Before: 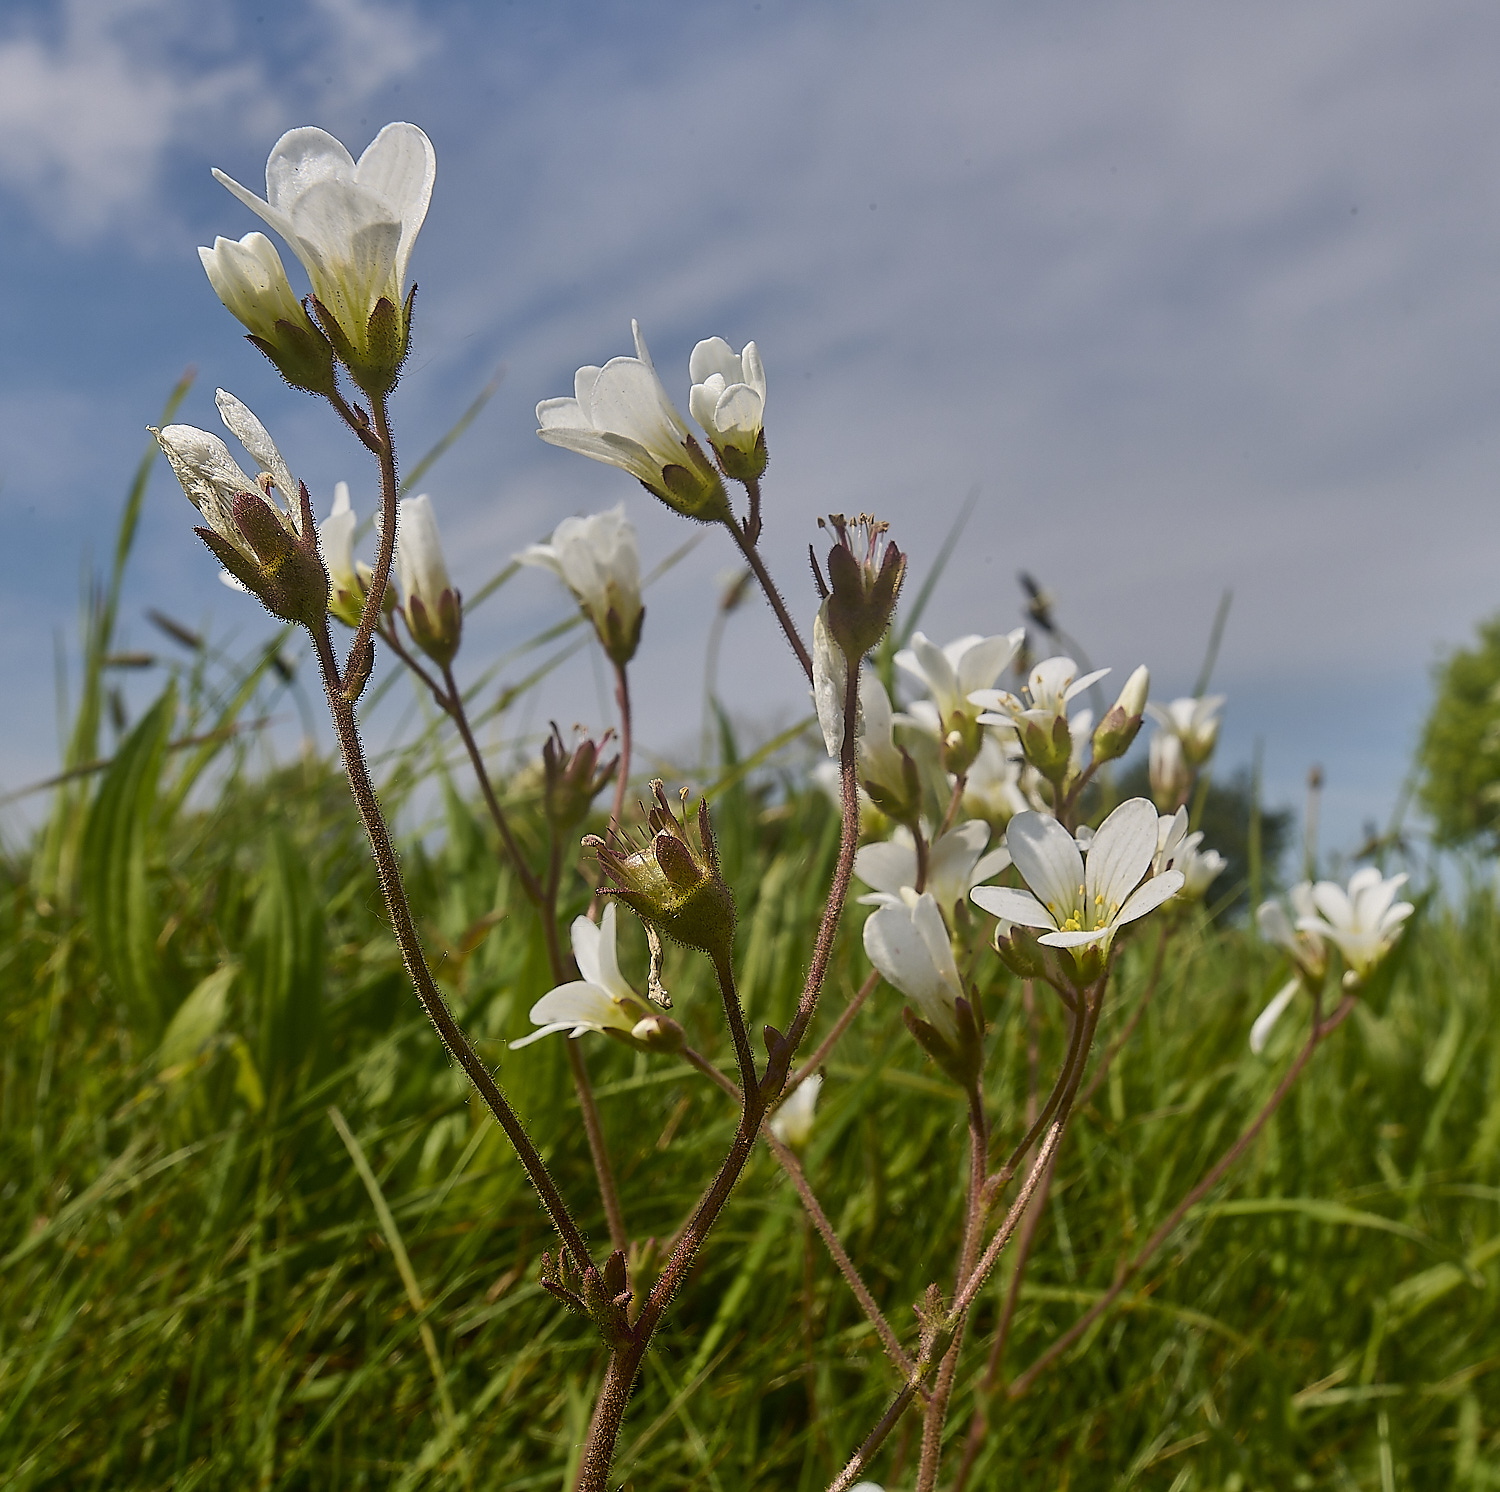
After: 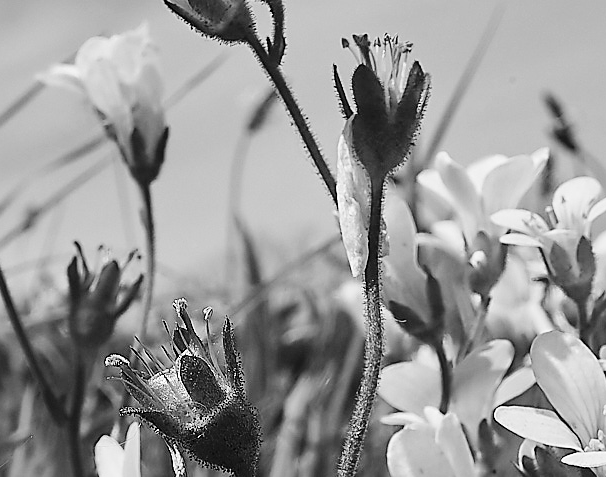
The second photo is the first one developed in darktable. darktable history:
sharpen: amount 0.2
crop: left 31.751%, top 32.172%, right 27.8%, bottom 35.83%
base curve: curves: ch0 [(0, 0) (0.036, 0.025) (0.121, 0.166) (0.206, 0.329) (0.605, 0.79) (1, 1)], preserve colors none
monochrome: on, module defaults
